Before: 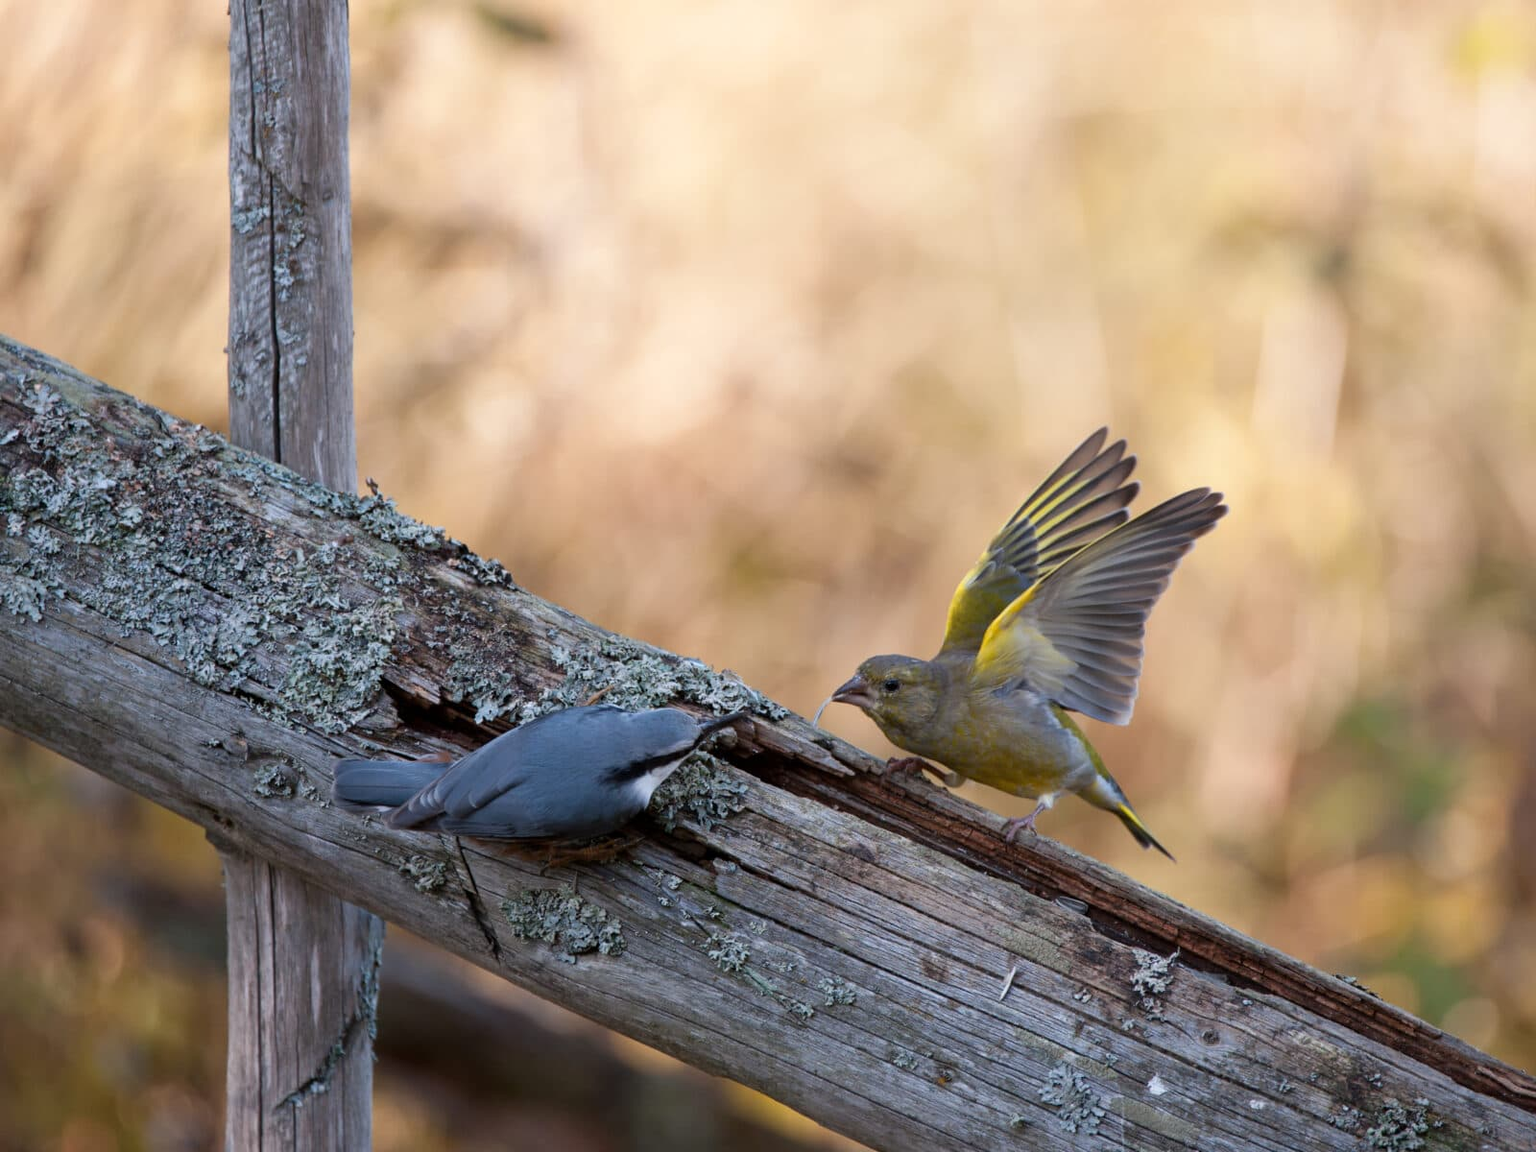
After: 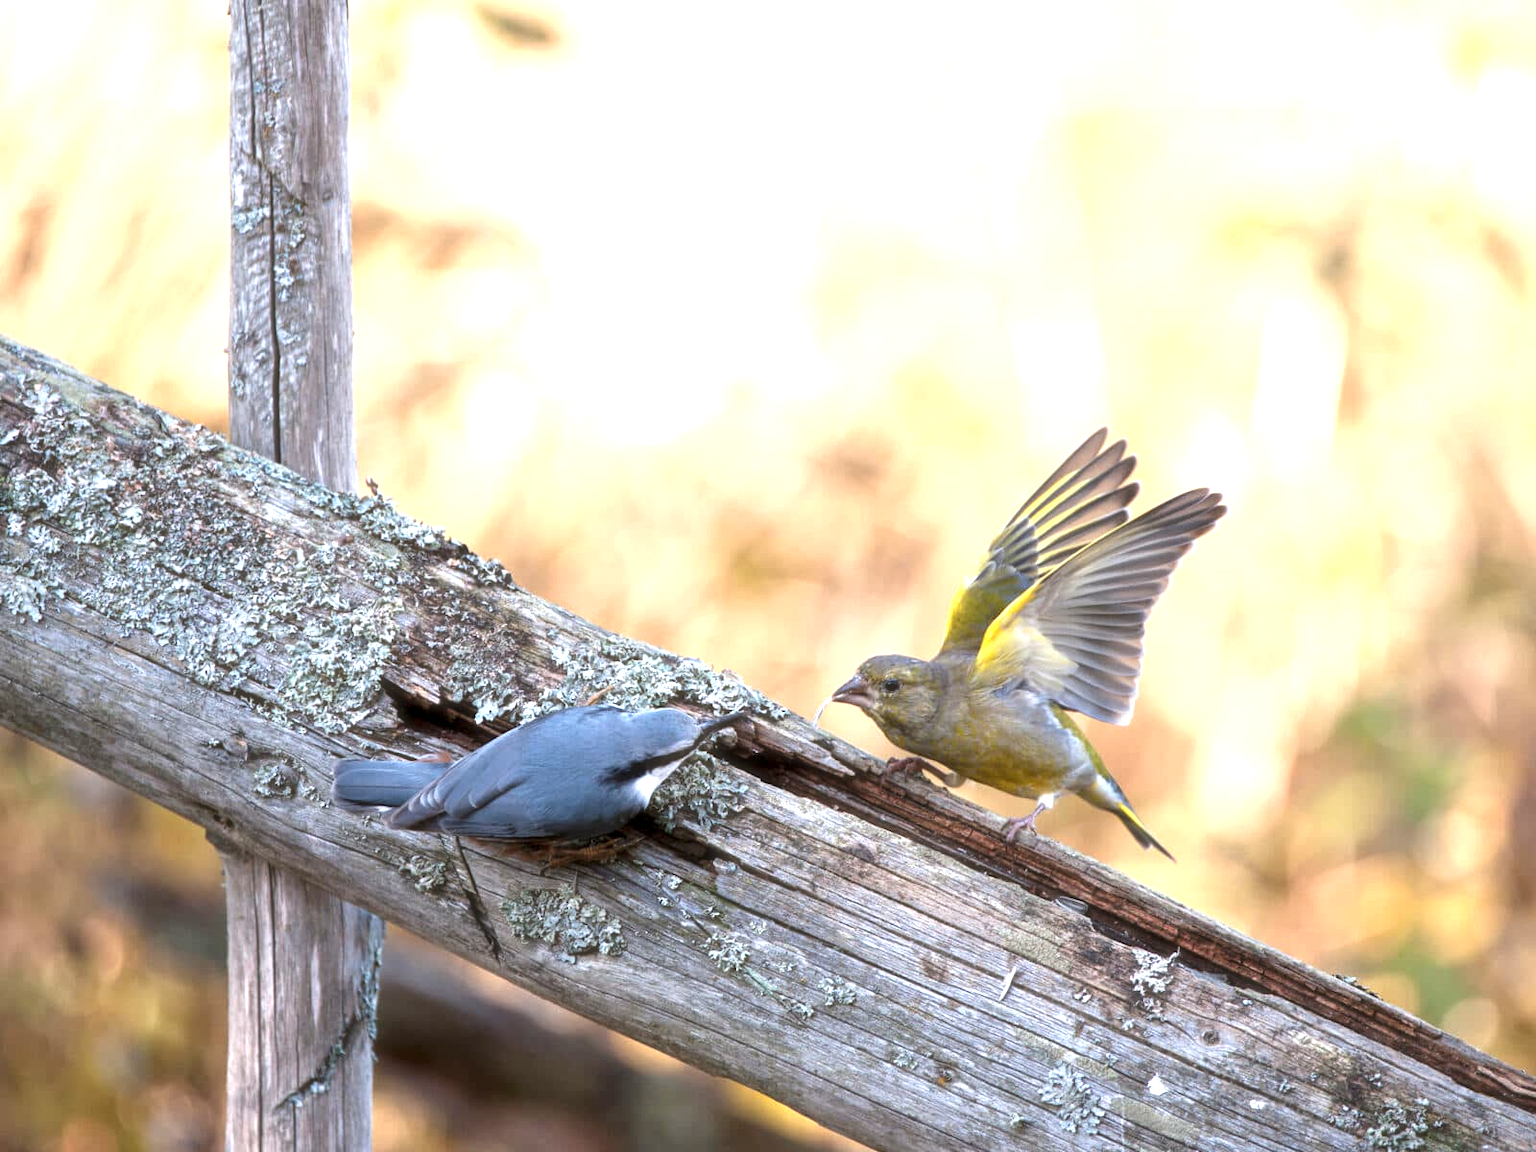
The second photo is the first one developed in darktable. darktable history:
exposure: black level correction 0, exposure 1.2 EV, compensate highlight preservation false
tone equalizer: on, module defaults
local contrast: highlights 106%, shadows 101%, detail 131%, midtone range 0.2
haze removal: strength -0.104, compatibility mode true
